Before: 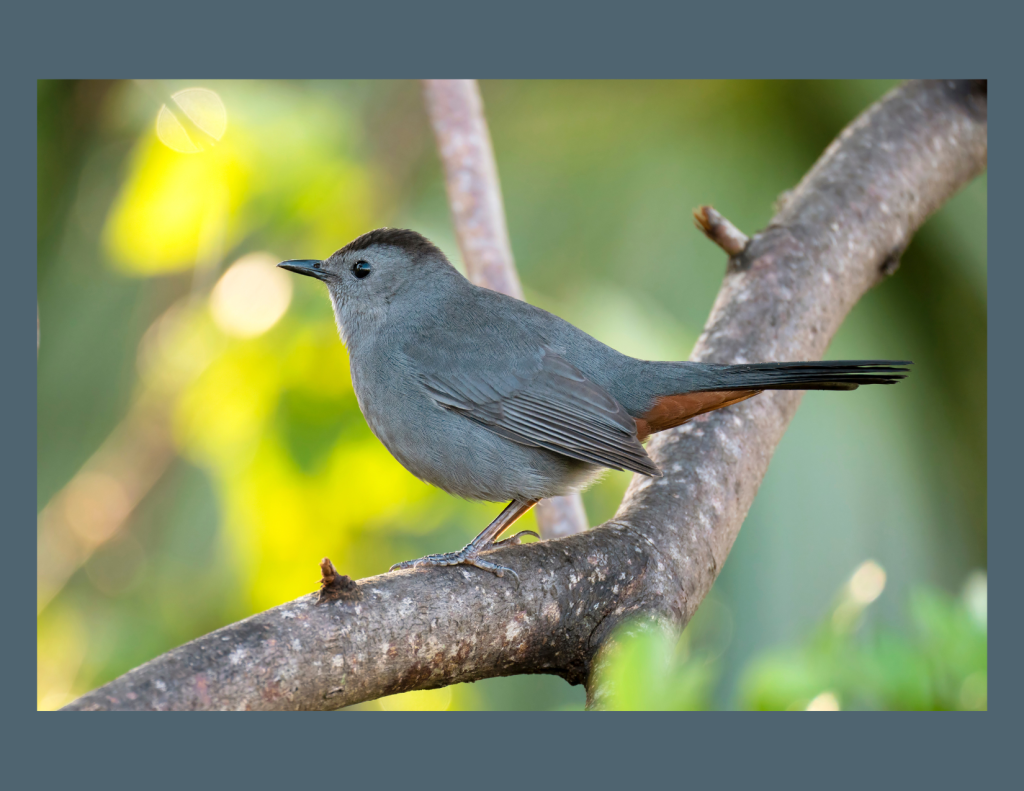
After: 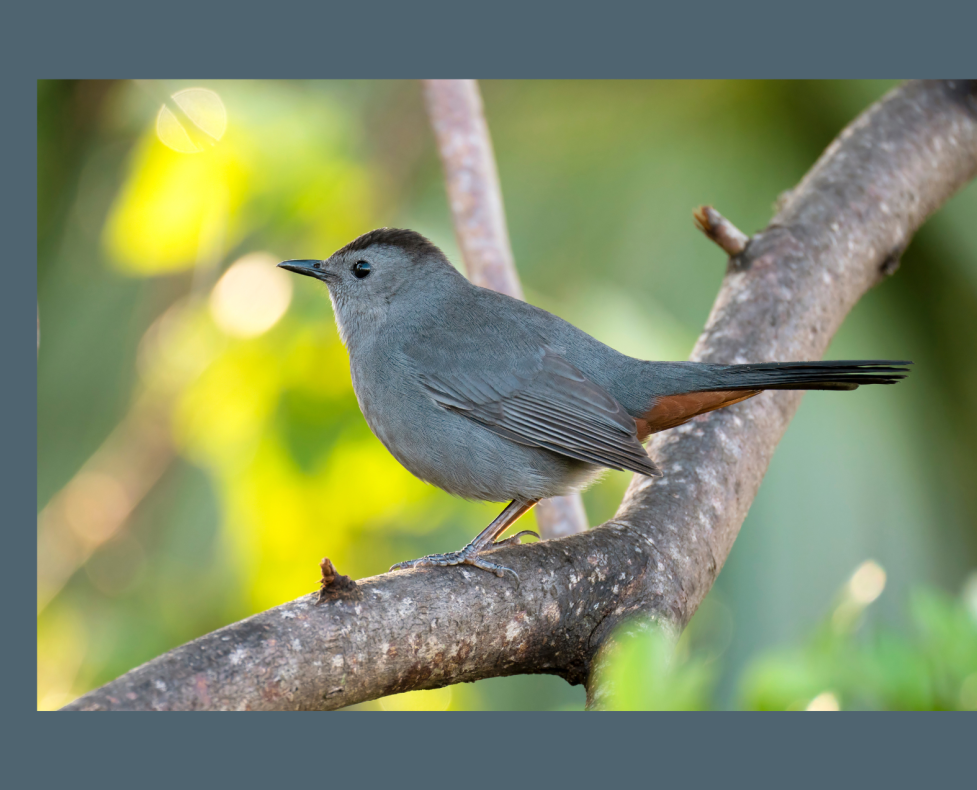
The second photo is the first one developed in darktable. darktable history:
crop: right 4.573%, bottom 0.048%
